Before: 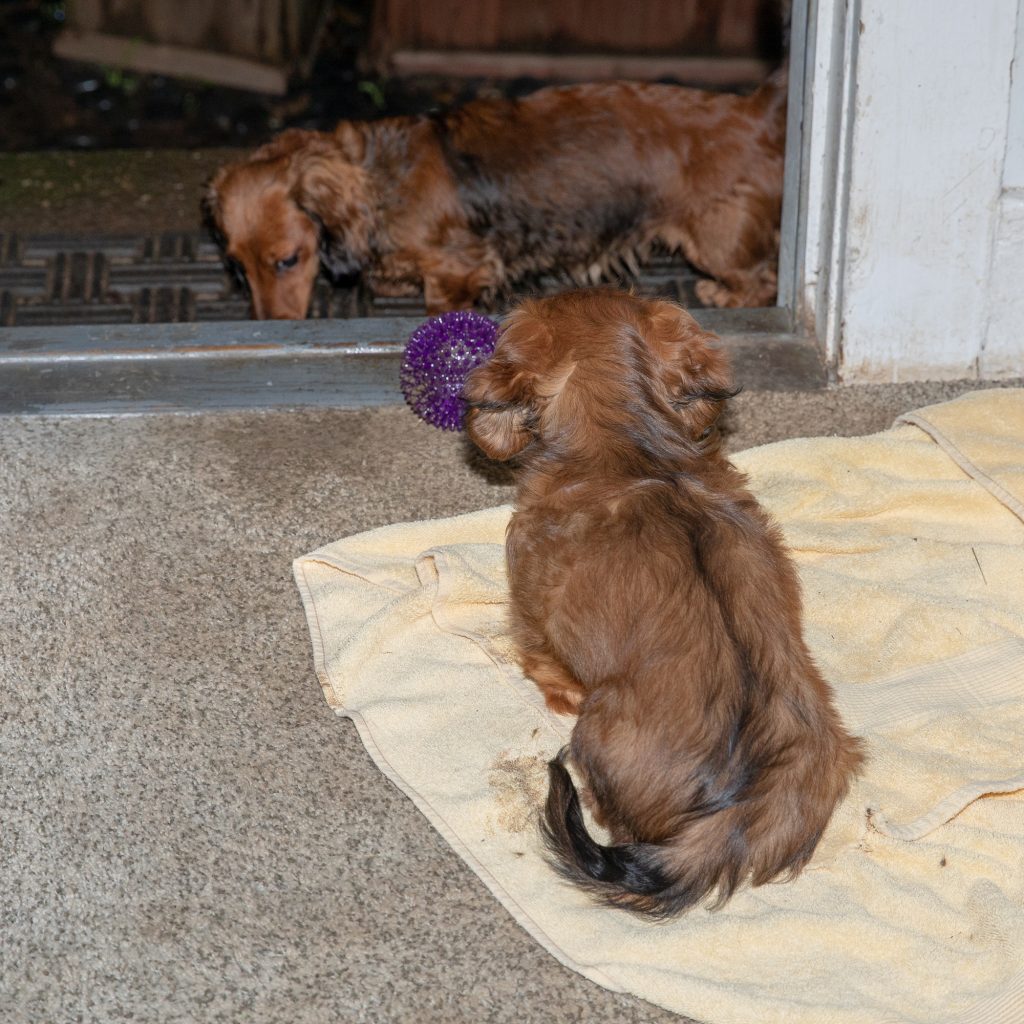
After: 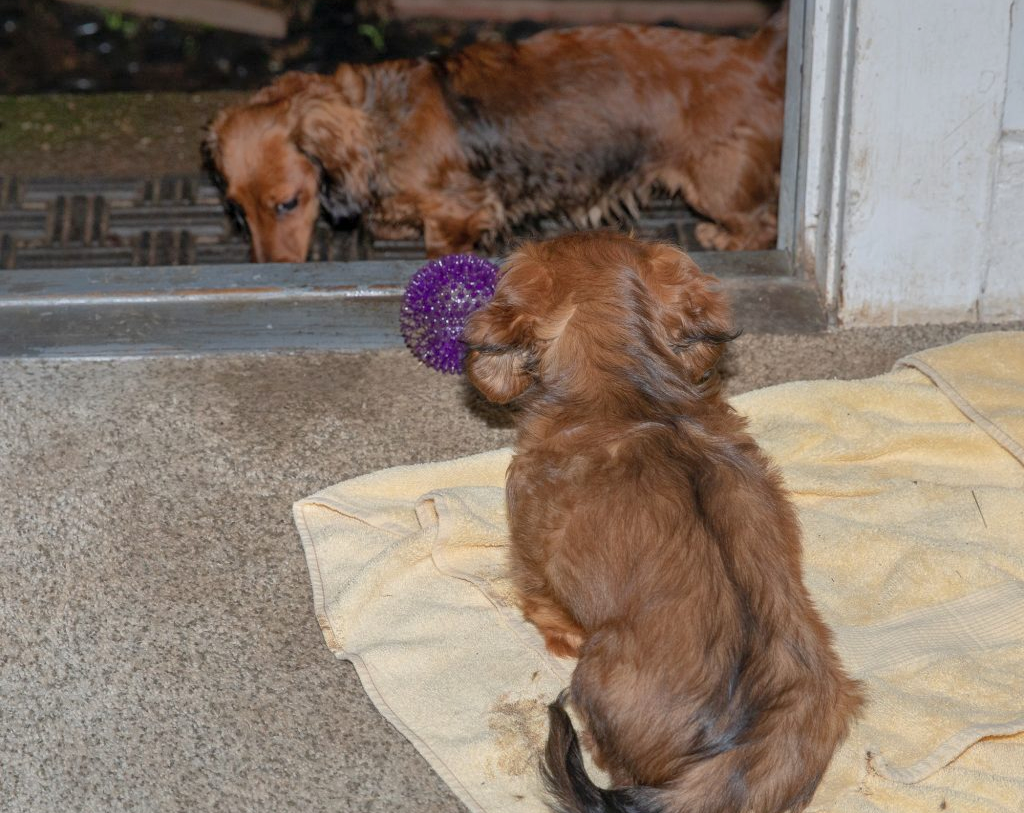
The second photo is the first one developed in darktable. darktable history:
shadows and highlights: on, module defaults
crop and rotate: top 5.651%, bottom 14.954%
